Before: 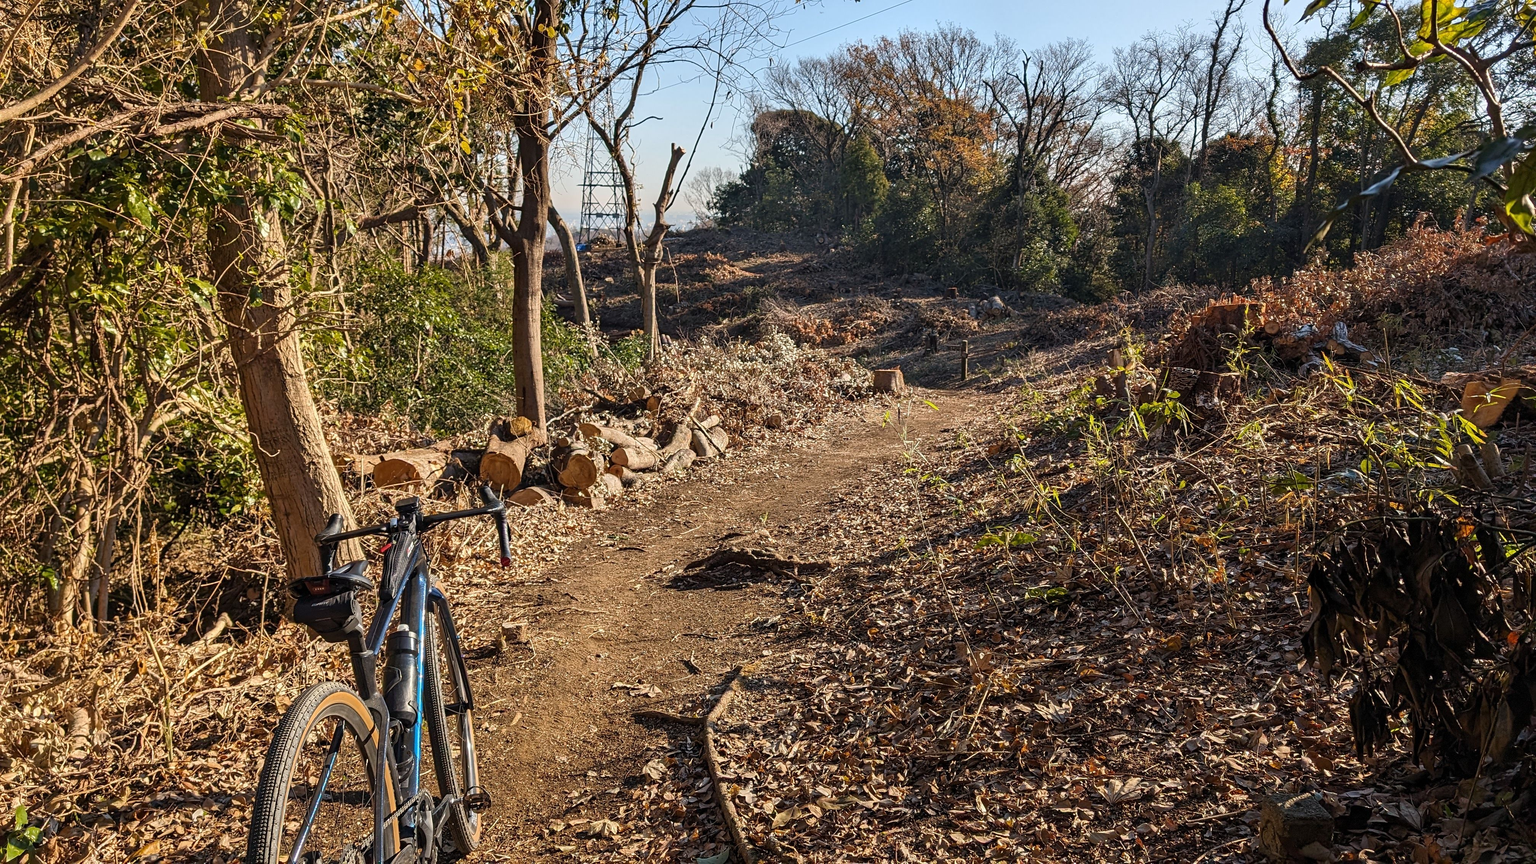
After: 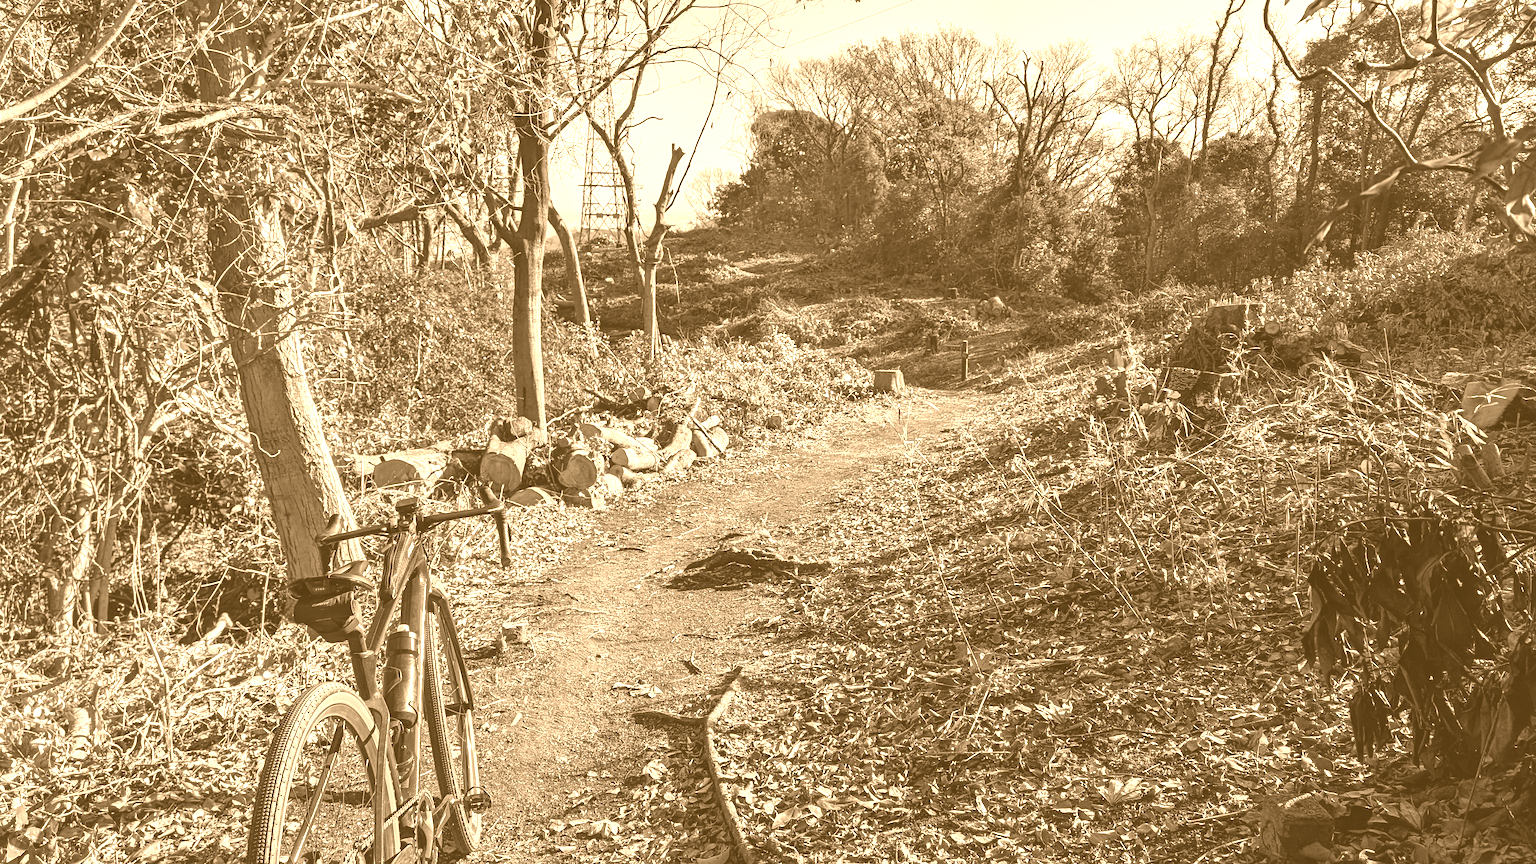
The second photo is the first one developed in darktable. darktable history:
tone equalizer: on, module defaults
colorize: hue 28.8°, source mix 100%
